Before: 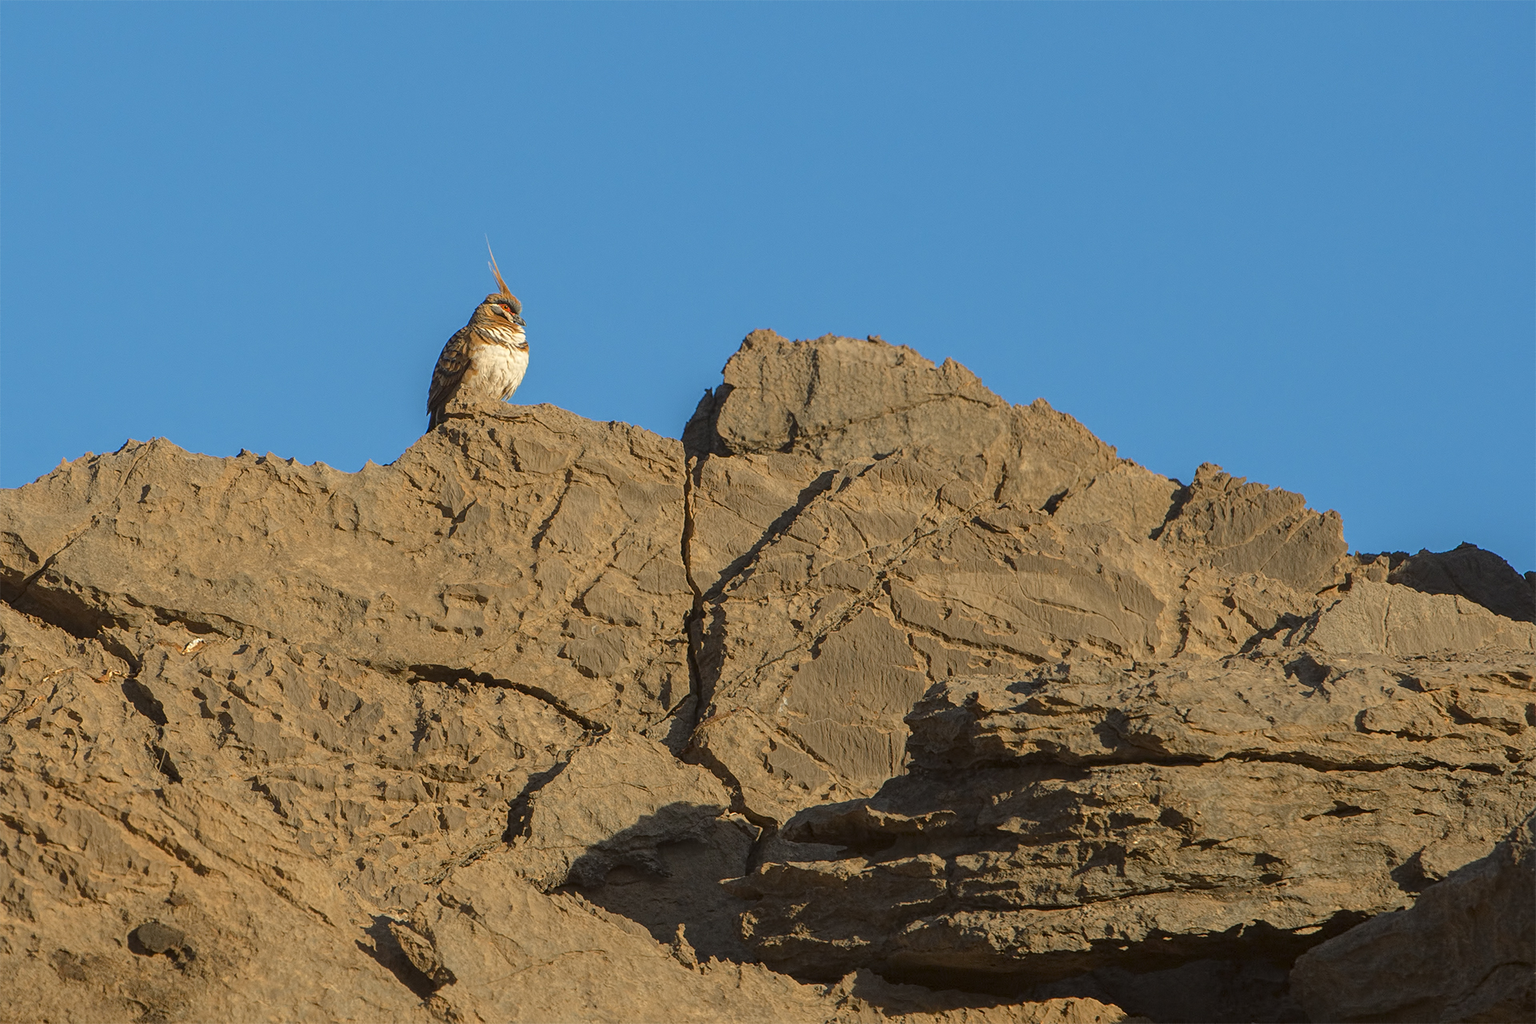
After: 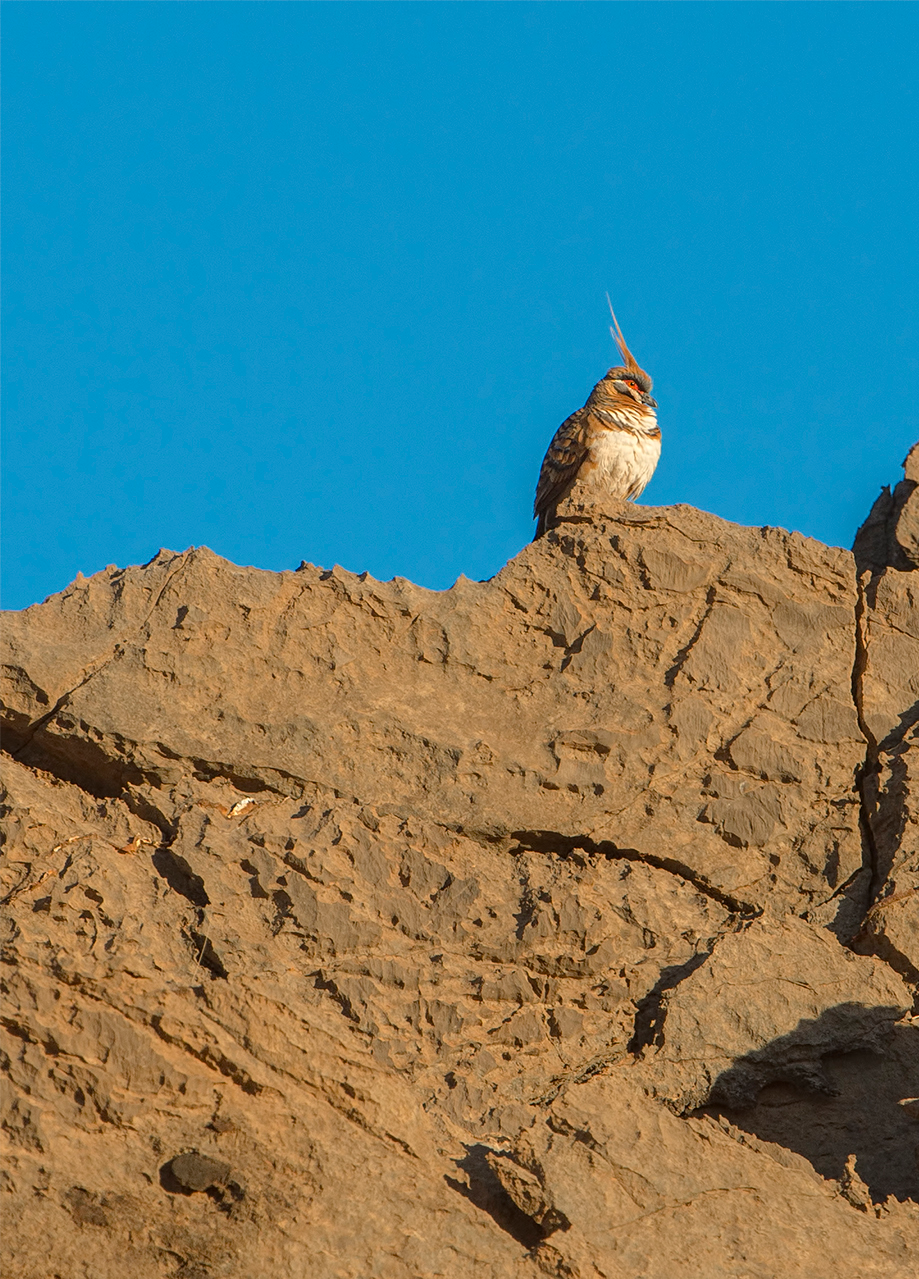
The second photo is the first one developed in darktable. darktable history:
crop and rotate: left 0.009%, top 0%, right 52.126%
